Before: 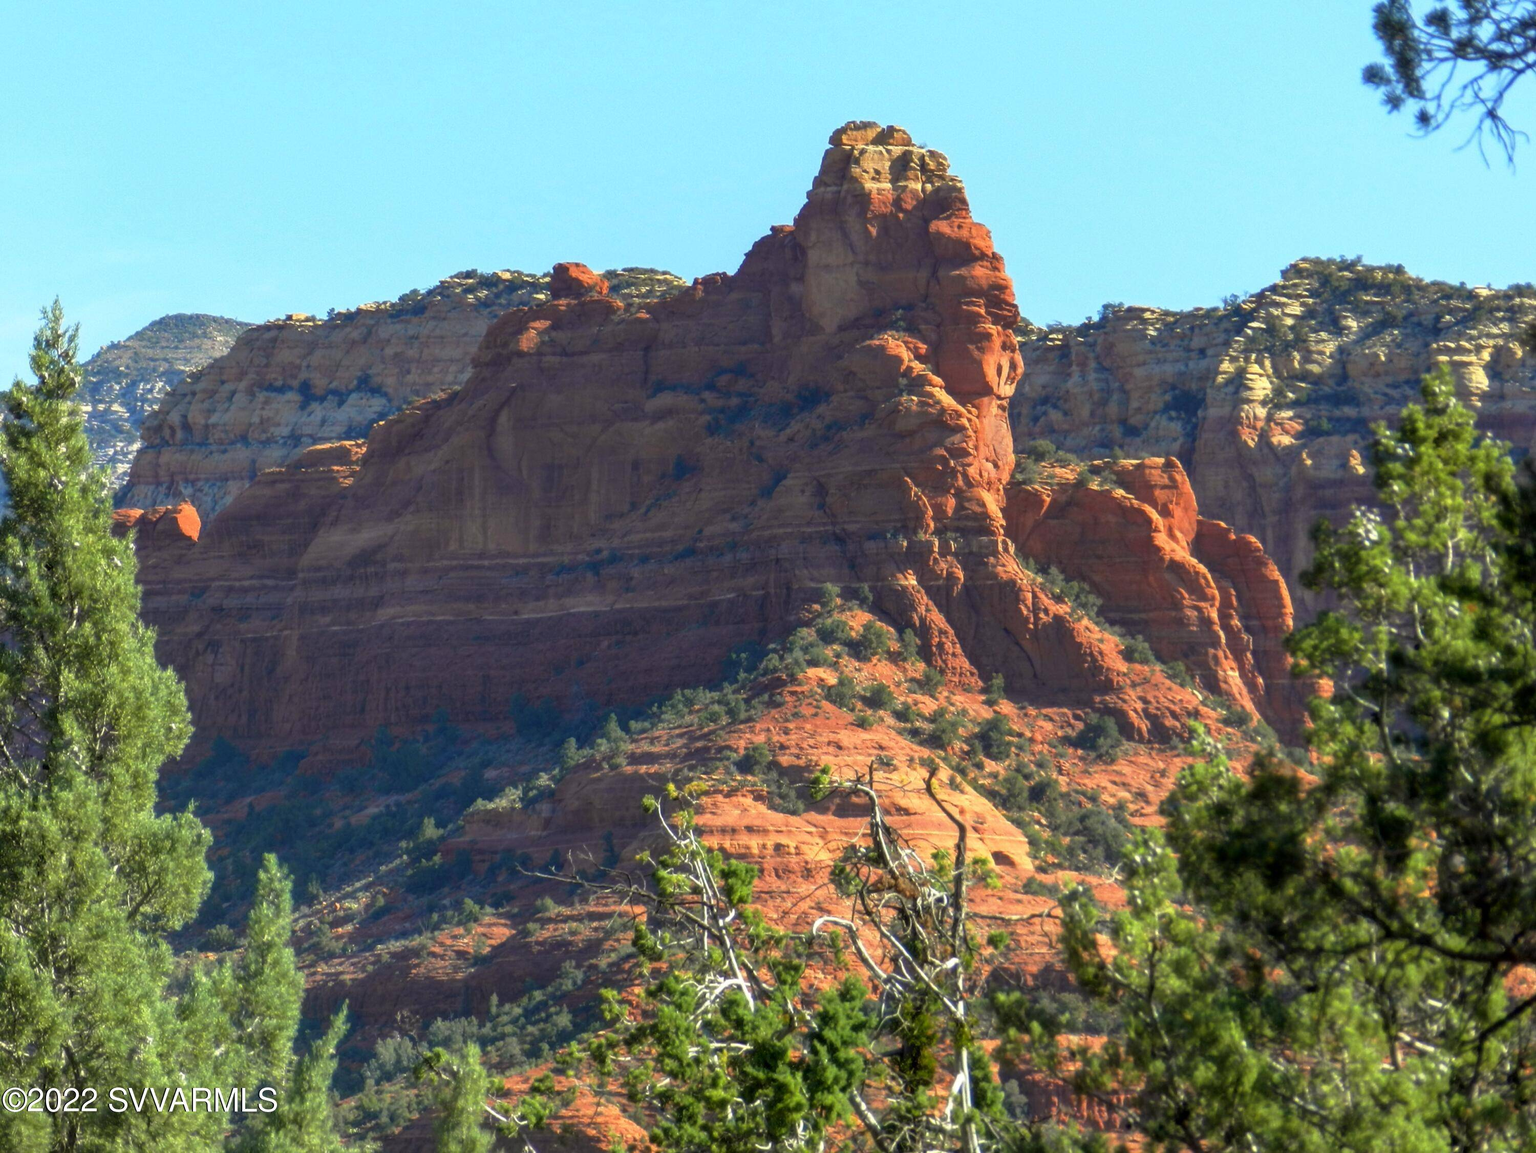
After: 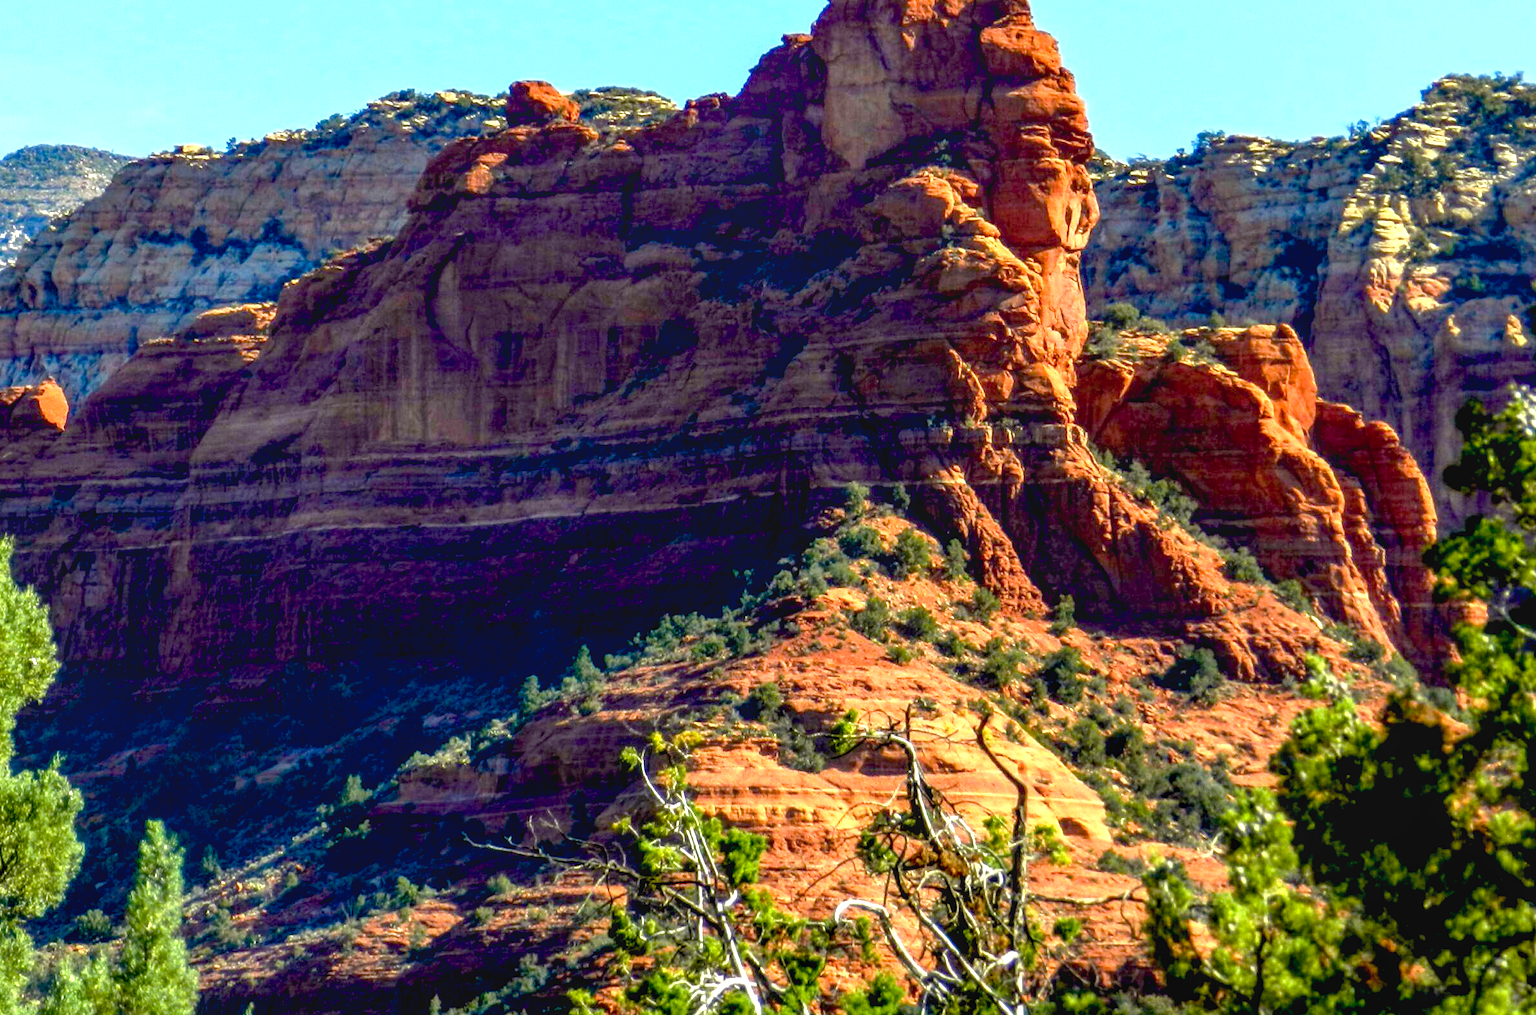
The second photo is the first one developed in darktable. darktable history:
local contrast: detail 130%
crop: left 9.564%, top 17.23%, right 10.585%, bottom 12.384%
exposure: black level correction 0.041, exposure 0.498 EV, compensate highlight preservation false
color balance rgb: global offset › luminance 0.671%, linear chroma grading › shadows 31.376%, linear chroma grading › global chroma -2.373%, linear chroma grading › mid-tones 4.402%, perceptual saturation grading › global saturation 1.87%, perceptual saturation grading › highlights -2.109%, perceptual saturation grading › mid-tones 3.659%, perceptual saturation grading › shadows 6.873%, global vibrance 20%
